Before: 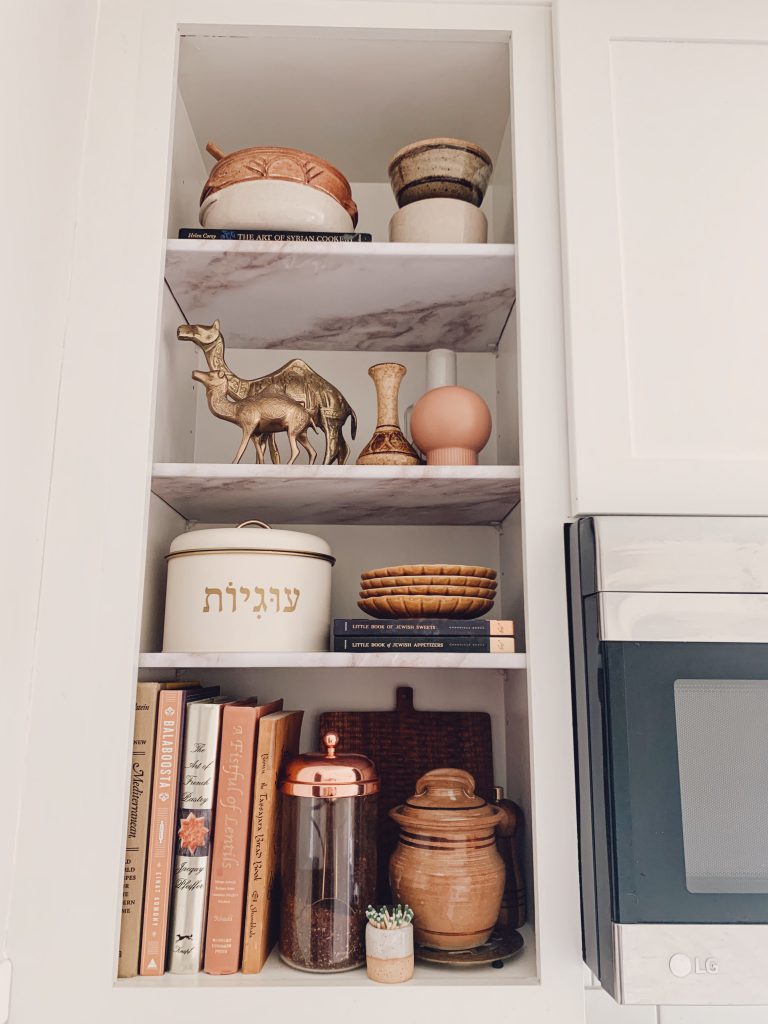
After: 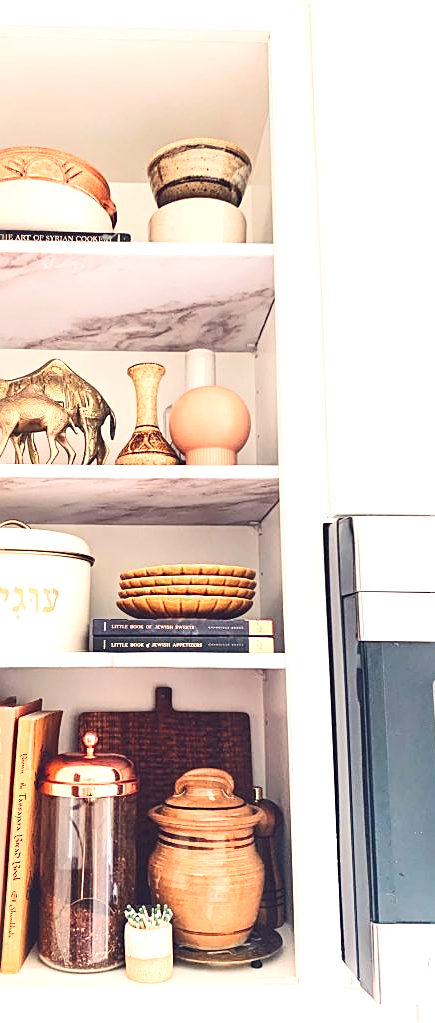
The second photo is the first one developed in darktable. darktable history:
exposure: black level correction 0, exposure 1.1 EV, compensate exposure bias true, compensate highlight preservation false
crop: left 31.458%, top 0%, right 11.876%
sharpen: on, module defaults
contrast brightness saturation: contrast 0.2, brightness 0.16, saturation 0.22
